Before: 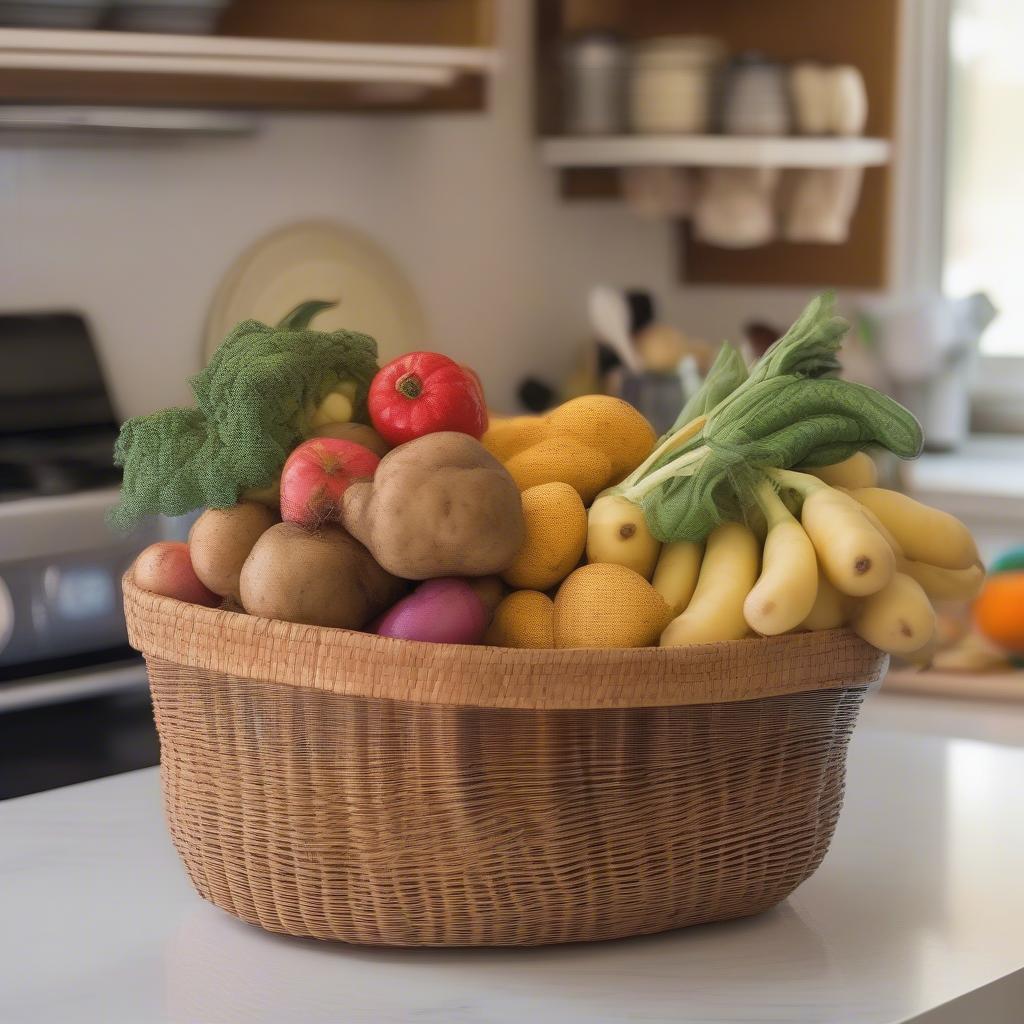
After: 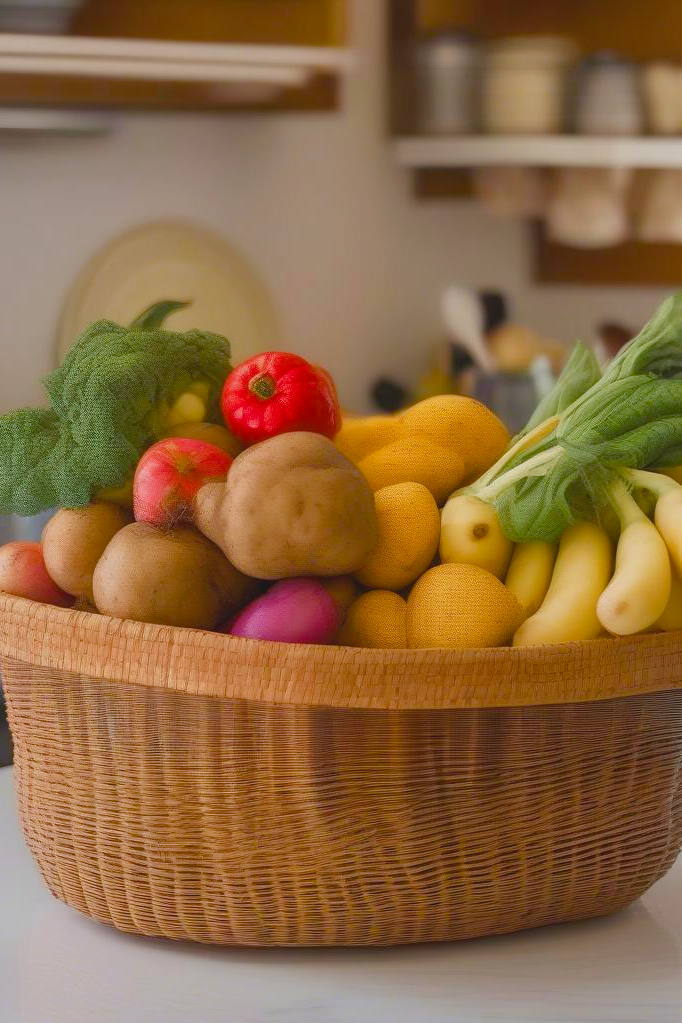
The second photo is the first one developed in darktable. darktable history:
contrast brightness saturation: contrast -0.11
crop and rotate: left 14.385%, right 18.948%
color balance rgb: perceptual saturation grading › global saturation 35%, perceptual saturation grading › highlights -30%, perceptual saturation grading › shadows 35%, perceptual brilliance grading › global brilliance 3%, perceptual brilliance grading › highlights -3%, perceptual brilliance grading › shadows 3%
